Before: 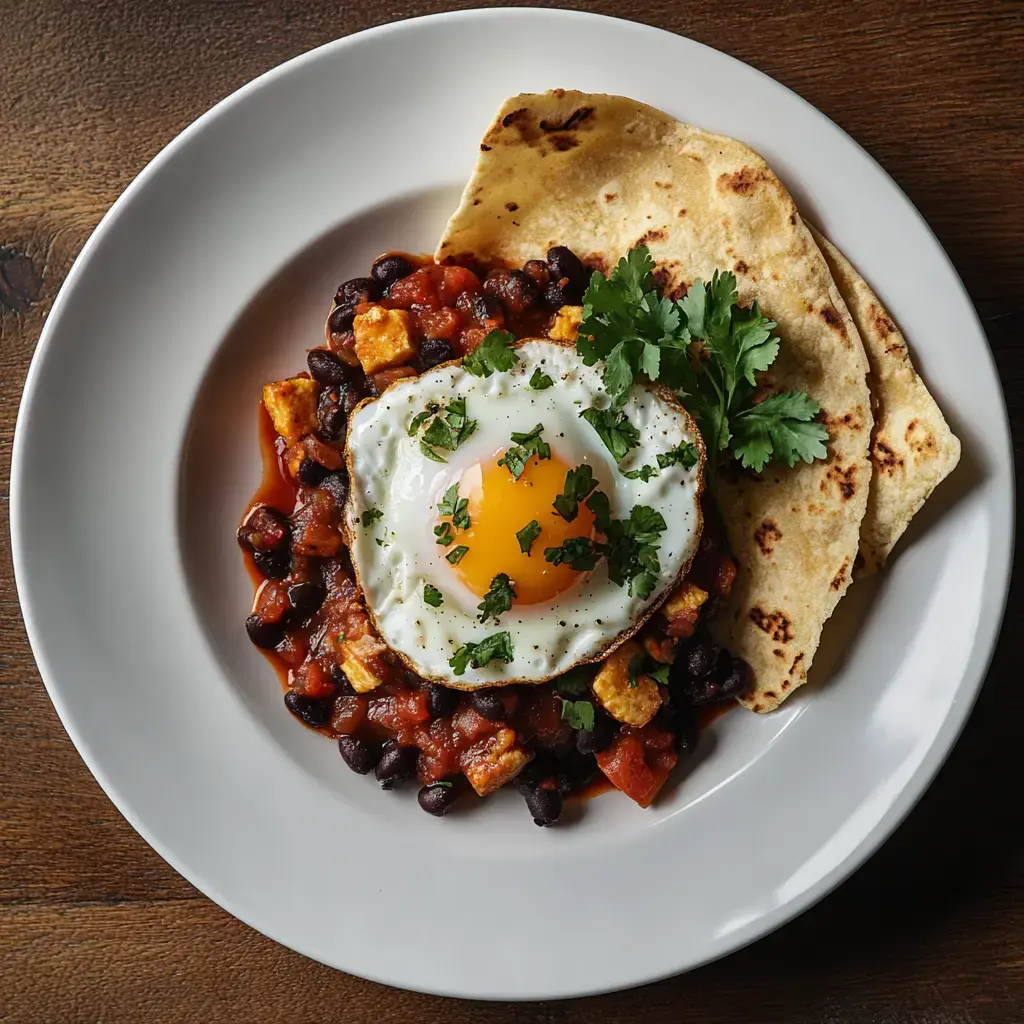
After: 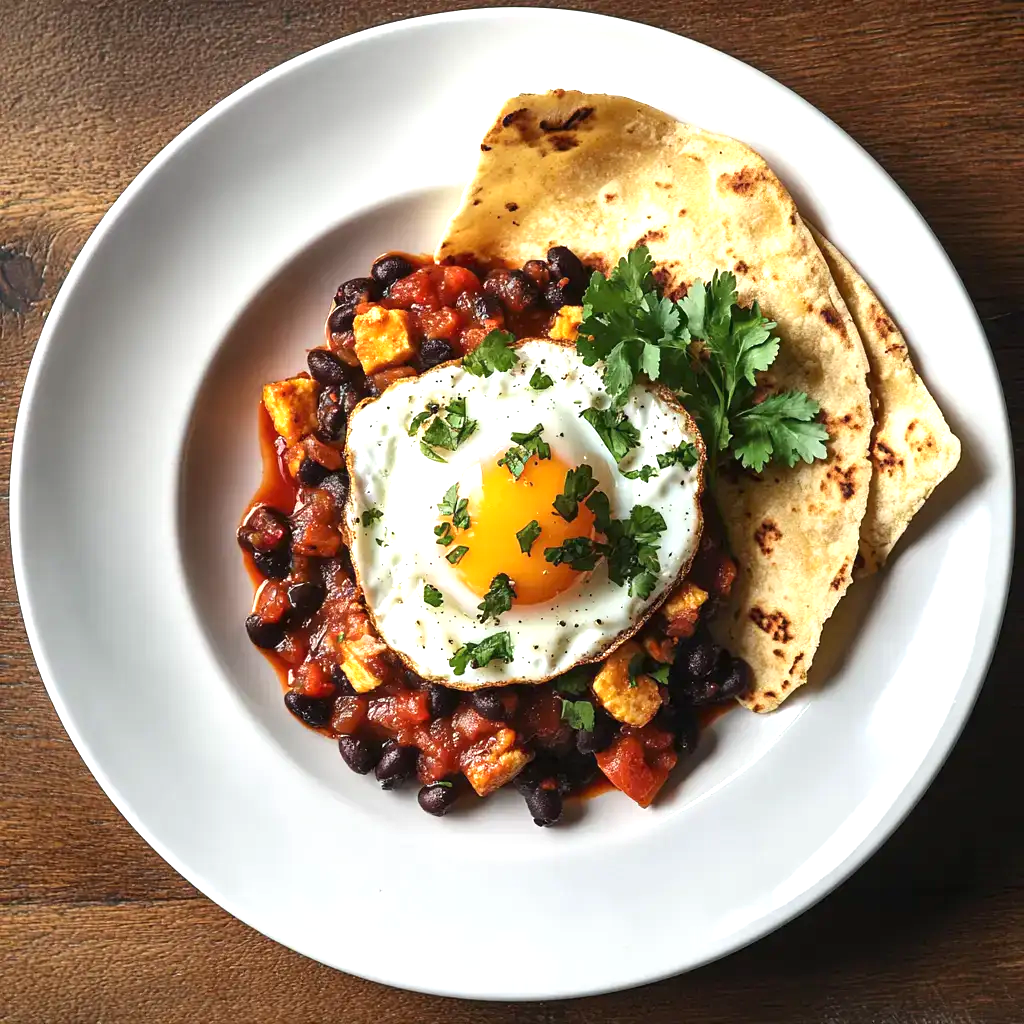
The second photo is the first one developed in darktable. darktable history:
exposure: black level correction 0, exposure 1.001 EV, compensate exposure bias true, compensate highlight preservation false
